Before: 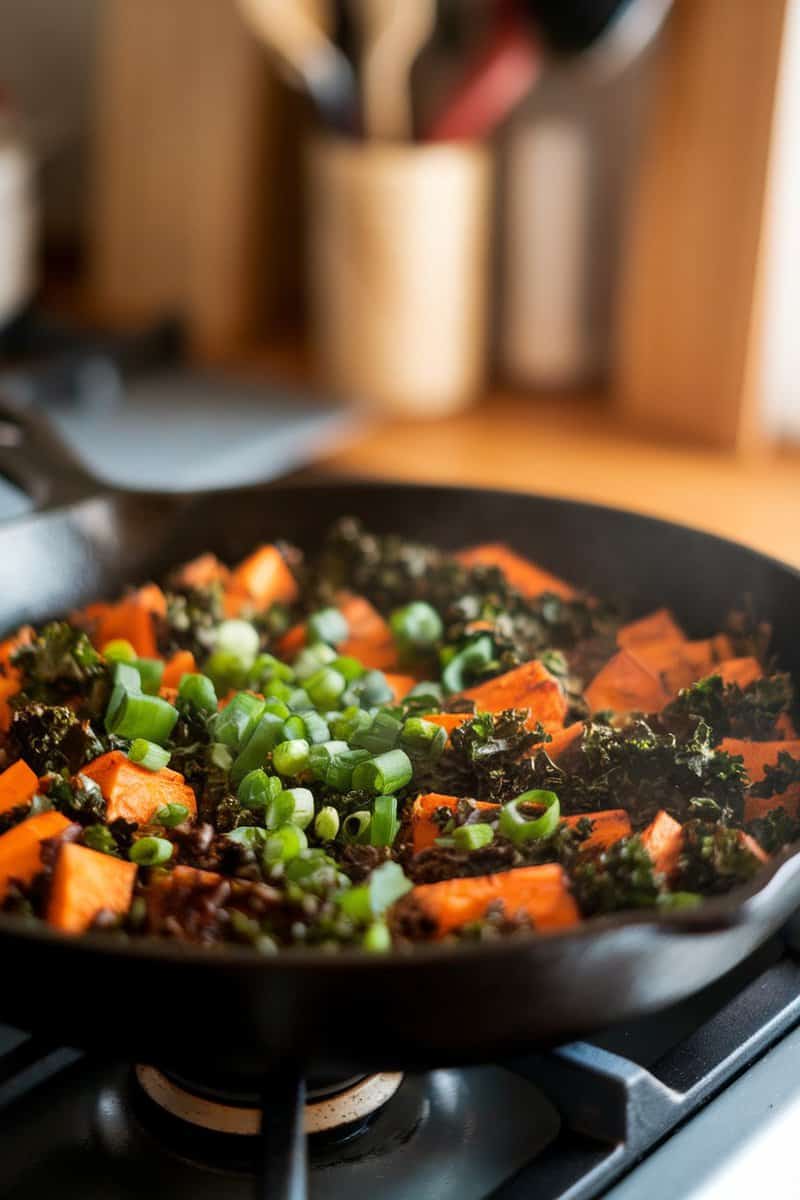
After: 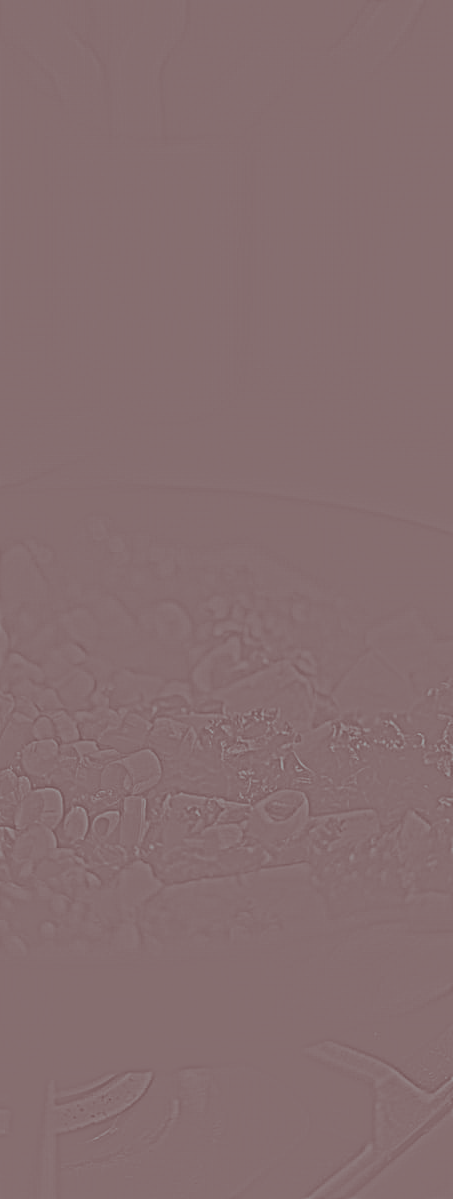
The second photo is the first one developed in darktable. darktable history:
split-toning: highlights › hue 298.8°, highlights › saturation 0.73, compress 41.76%
color balance rgb: linear chroma grading › global chroma 15%, perceptual saturation grading › global saturation 30%
highpass: sharpness 5.84%, contrast boost 8.44%
crop: left 31.458%, top 0%, right 11.876%
bloom: threshold 82.5%, strength 16.25%
